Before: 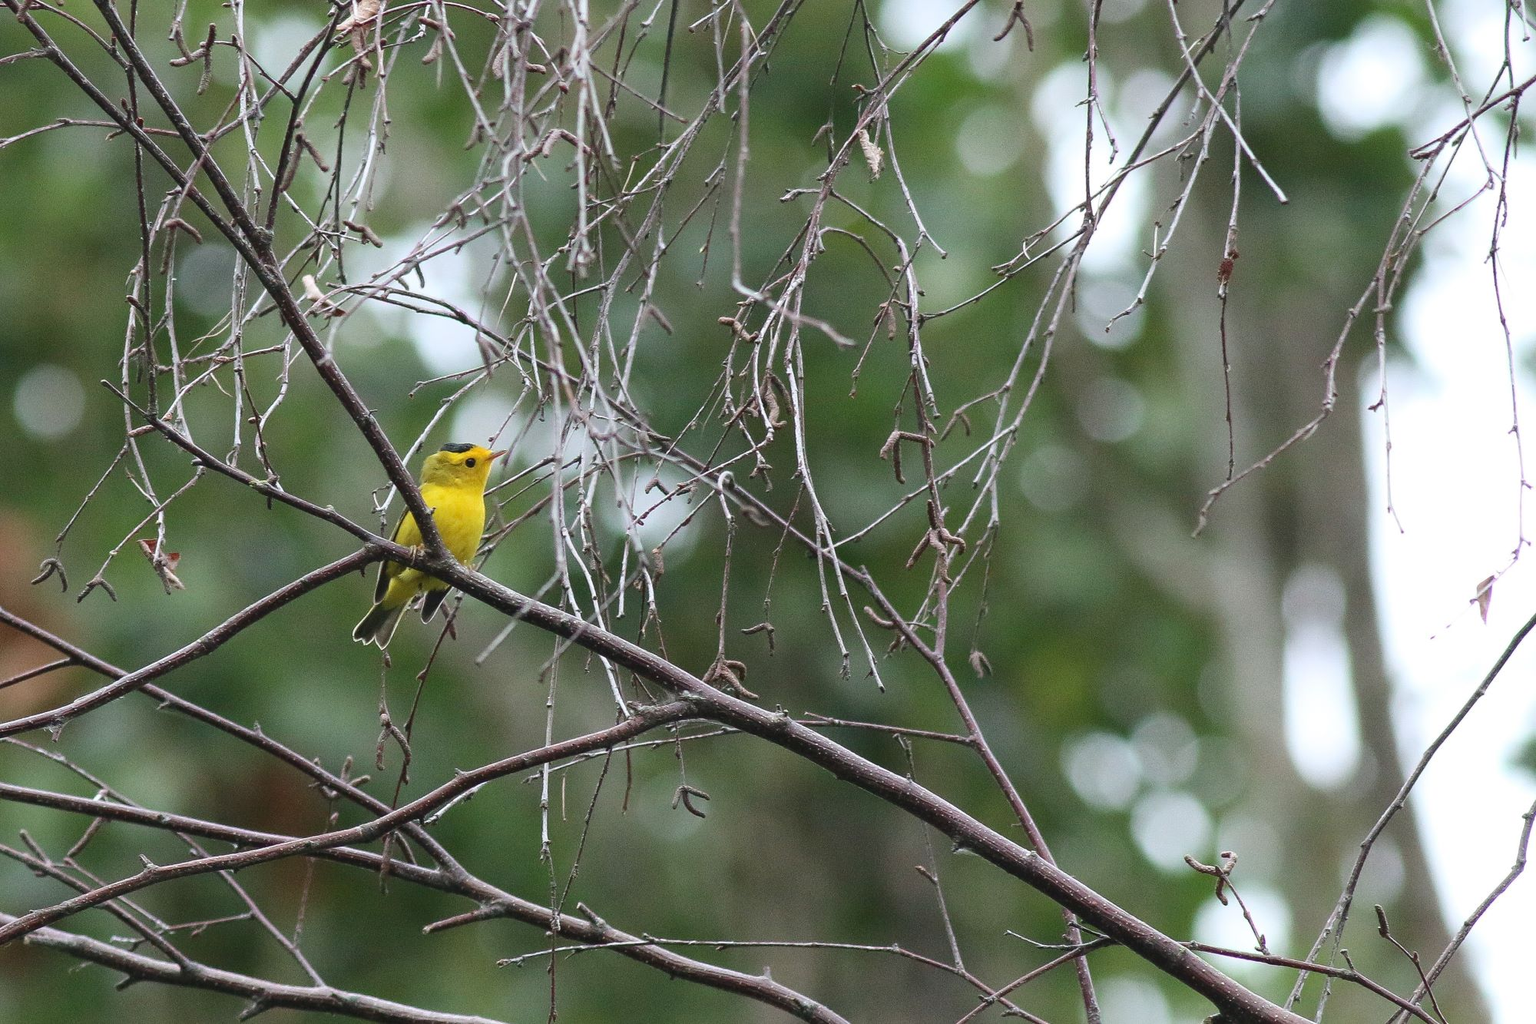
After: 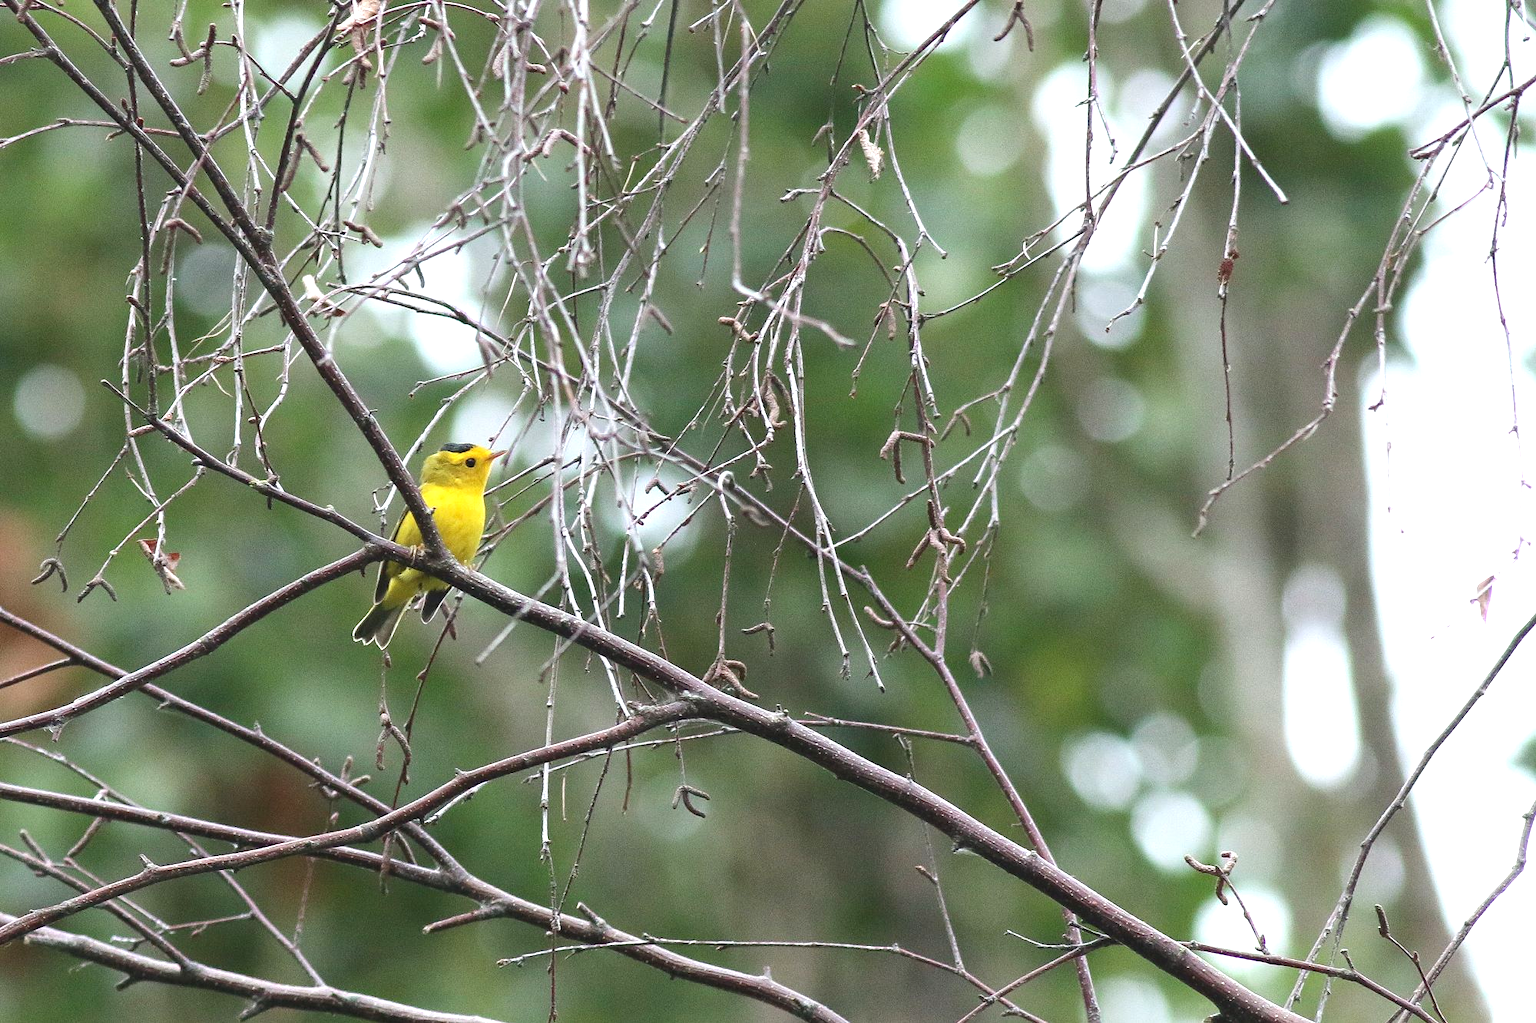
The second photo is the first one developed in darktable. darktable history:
exposure "Extra Printing Brightness": exposure 0.636 EV, compensate highlight preservation false
